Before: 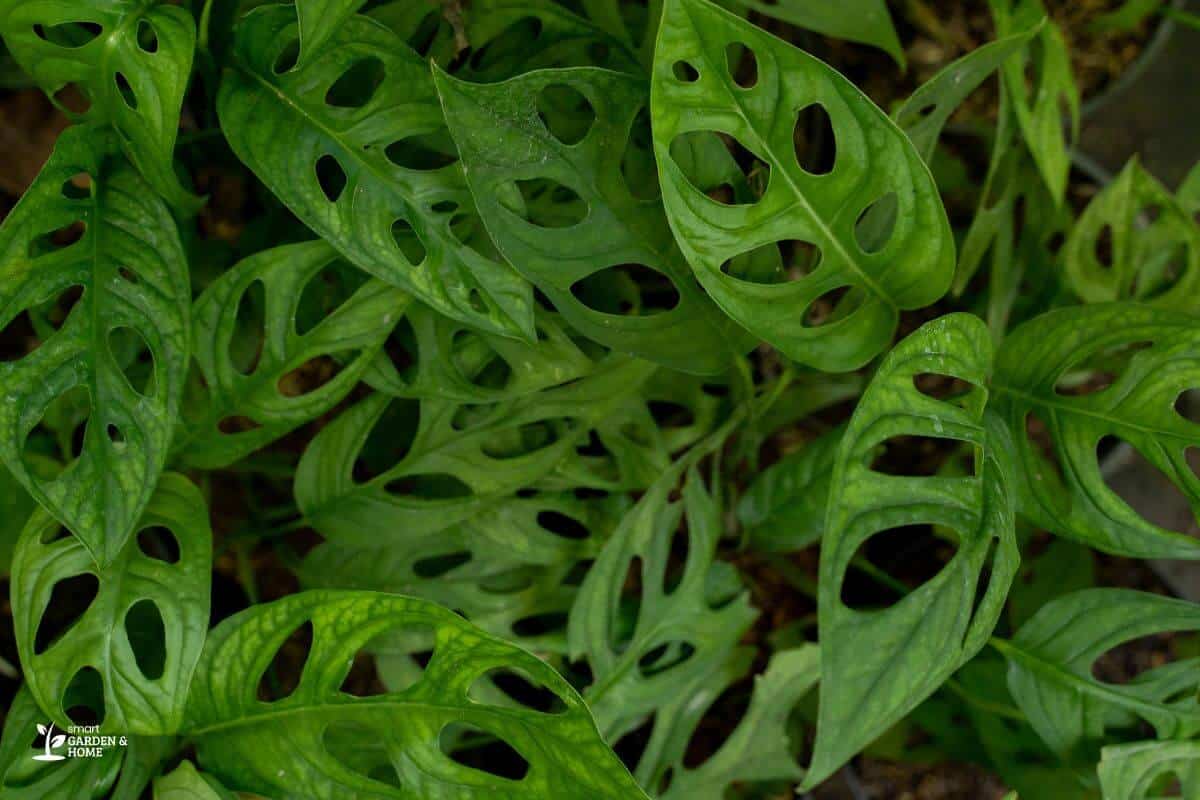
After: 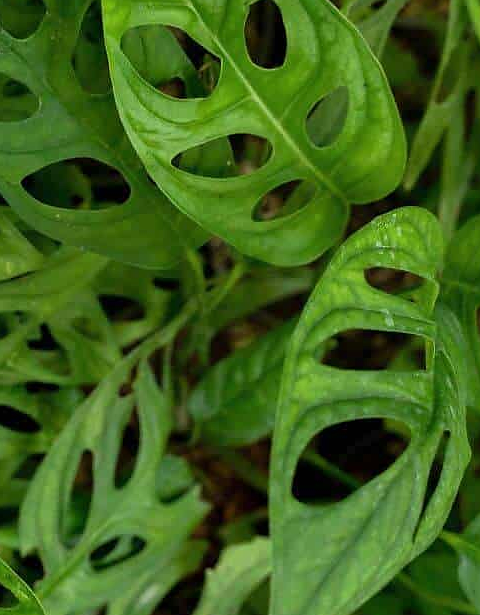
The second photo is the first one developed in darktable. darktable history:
shadows and highlights: radius 126.99, shadows 30.56, highlights -31.18, low approximation 0.01, soften with gaussian
exposure: exposure 0.487 EV, compensate highlight preservation false
sharpen: radius 1.006, threshold 0.873
crop: left 45.823%, top 13.282%, right 14.143%, bottom 9.808%
